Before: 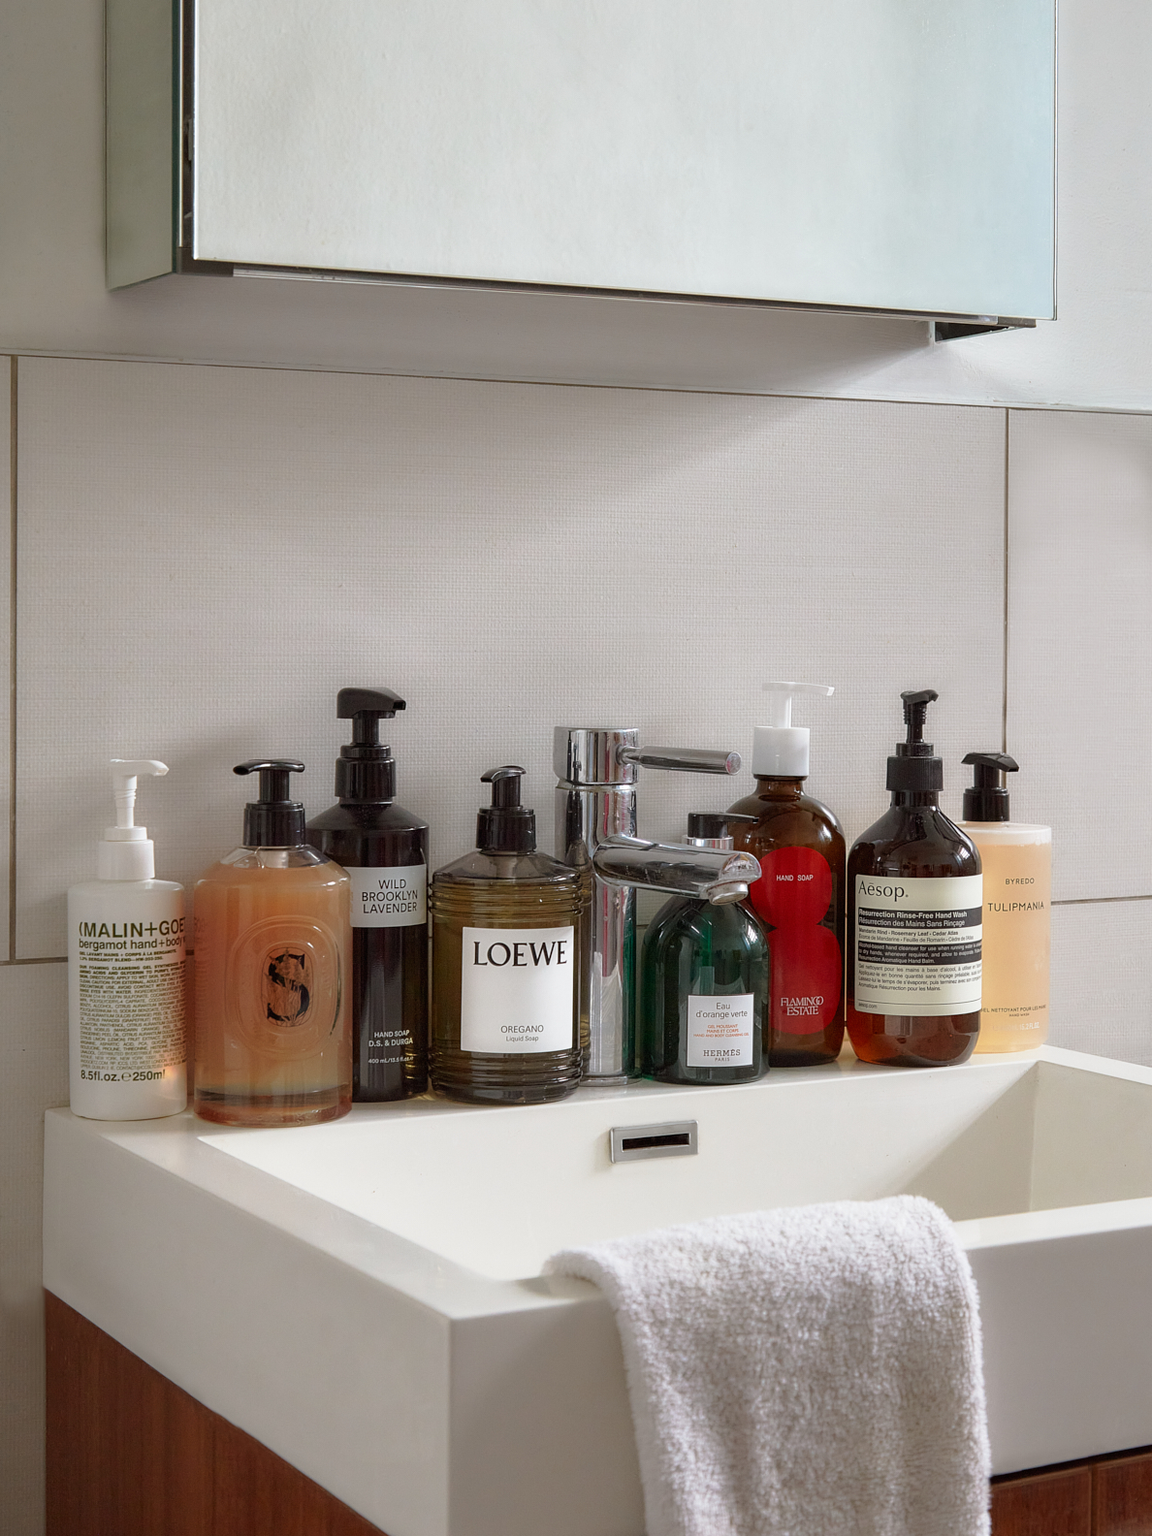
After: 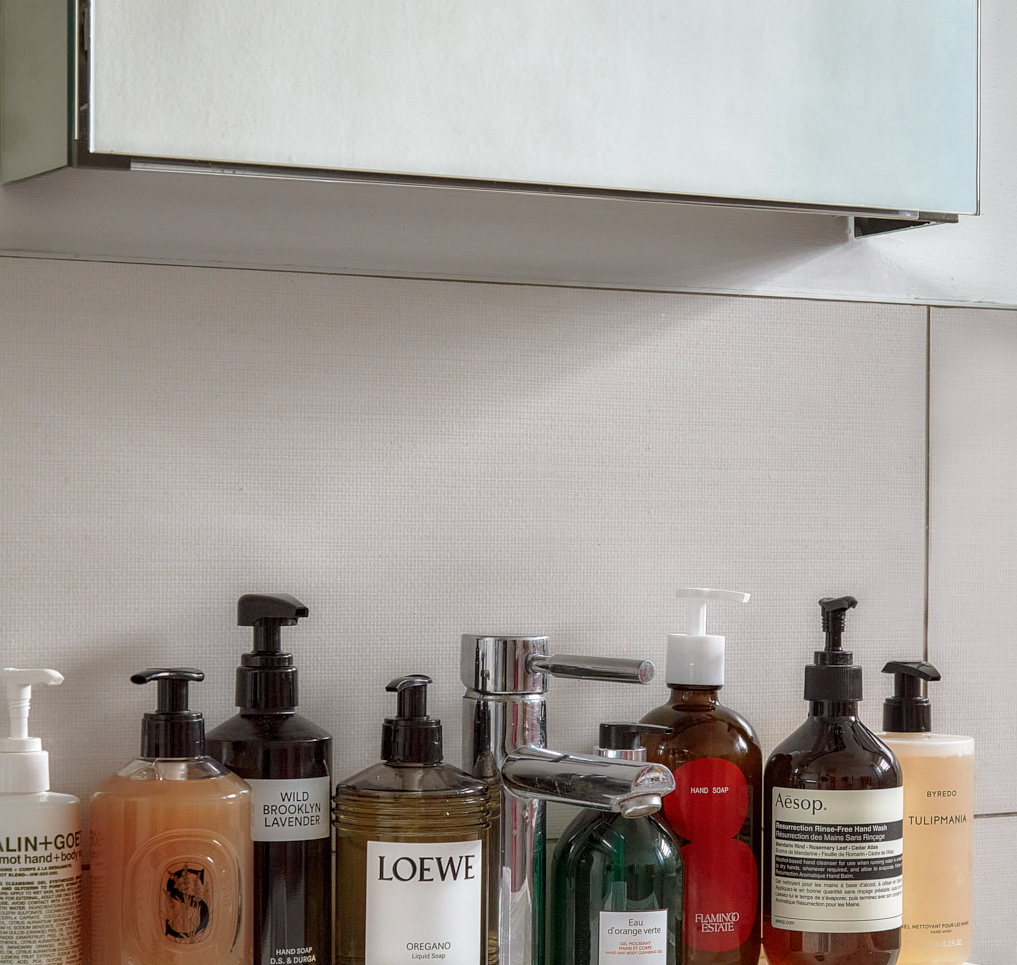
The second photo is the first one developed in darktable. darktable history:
crop and rotate: left 9.267%, top 7.296%, right 5.069%, bottom 31.779%
local contrast: on, module defaults
color correction: highlights b* -0.052
